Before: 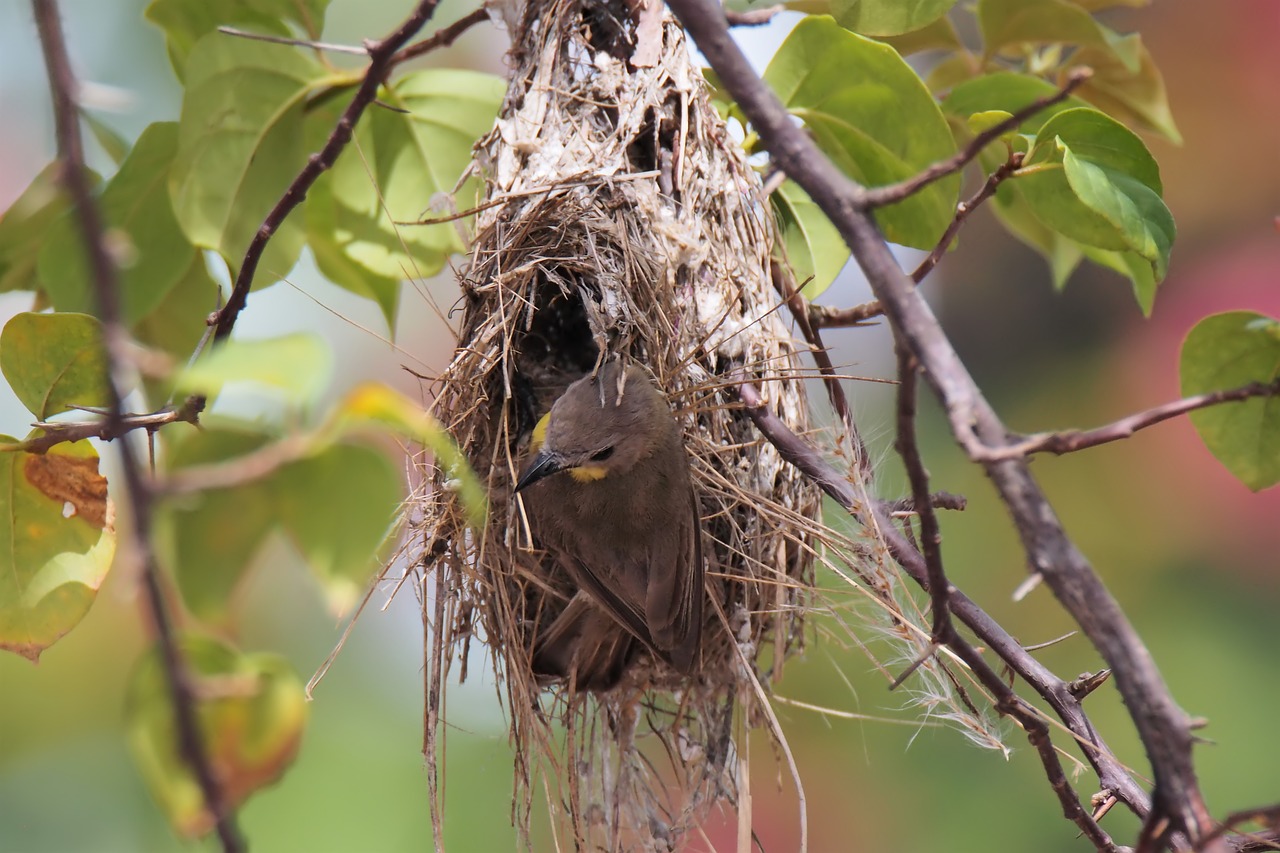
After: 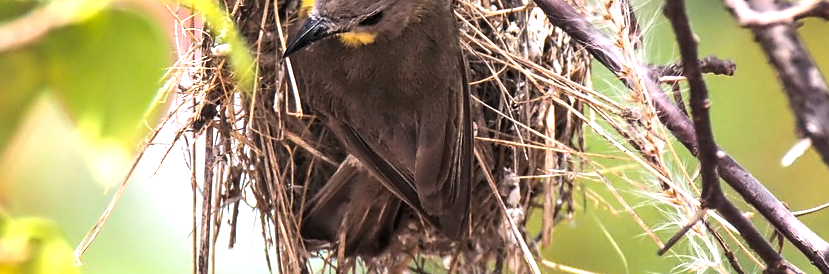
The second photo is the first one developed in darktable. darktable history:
exposure: black level correction 0, exposure 1.2 EV, compensate highlight preservation false
local contrast: on, module defaults
sharpen: amount 0.205
crop: left 18.08%, top 51.018%, right 17.151%, bottom 16.828%
color balance rgb: linear chroma grading › global chroma 15.161%, perceptual saturation grading › global saturation 0.141%, perceptual brilliance grading › highlights 3.19%, perceptual brilliance grading › mid-tones -17.721%, perceptual brilliance grading › shadows -40.824%
